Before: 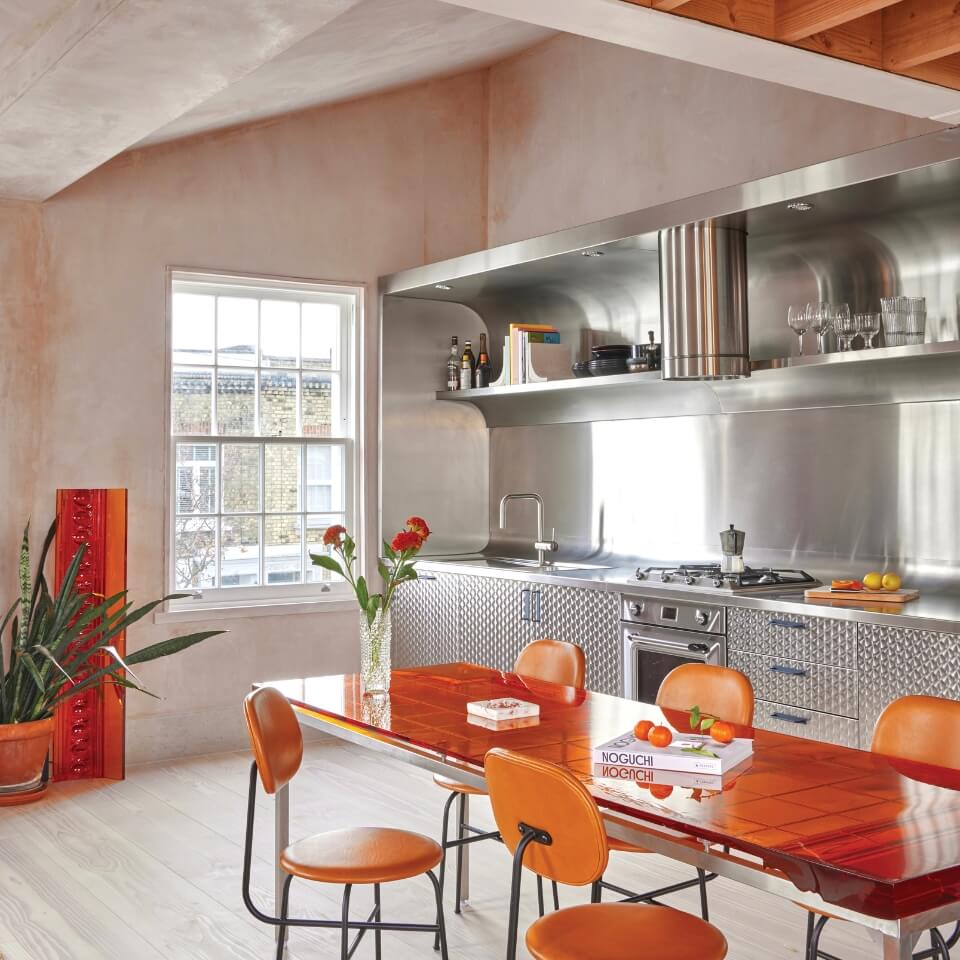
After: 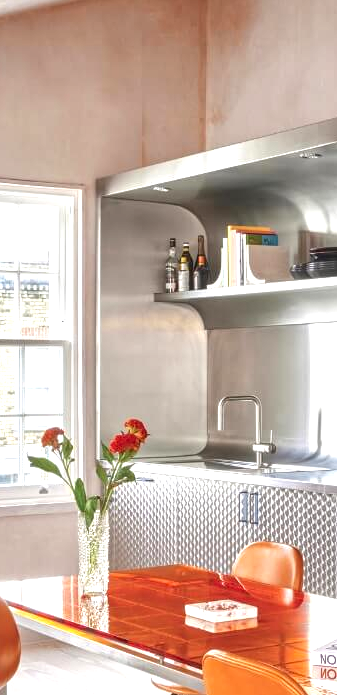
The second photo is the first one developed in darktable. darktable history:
crop and rotate: left 29.476%, top 10.214%, right 35.32%, bottom 17.333%
local contrast: on, module defaults
exposure: exposure 0.559 EV, compensate highlight preservation false
